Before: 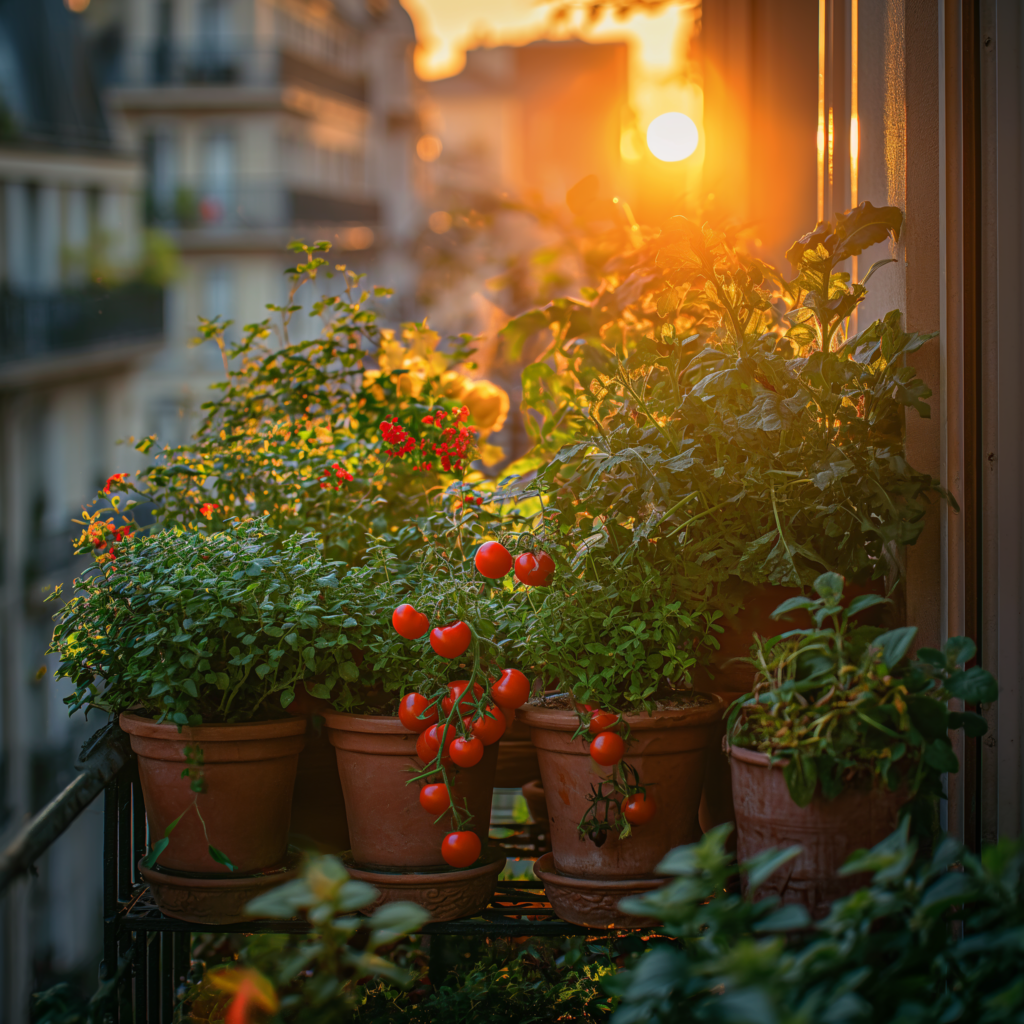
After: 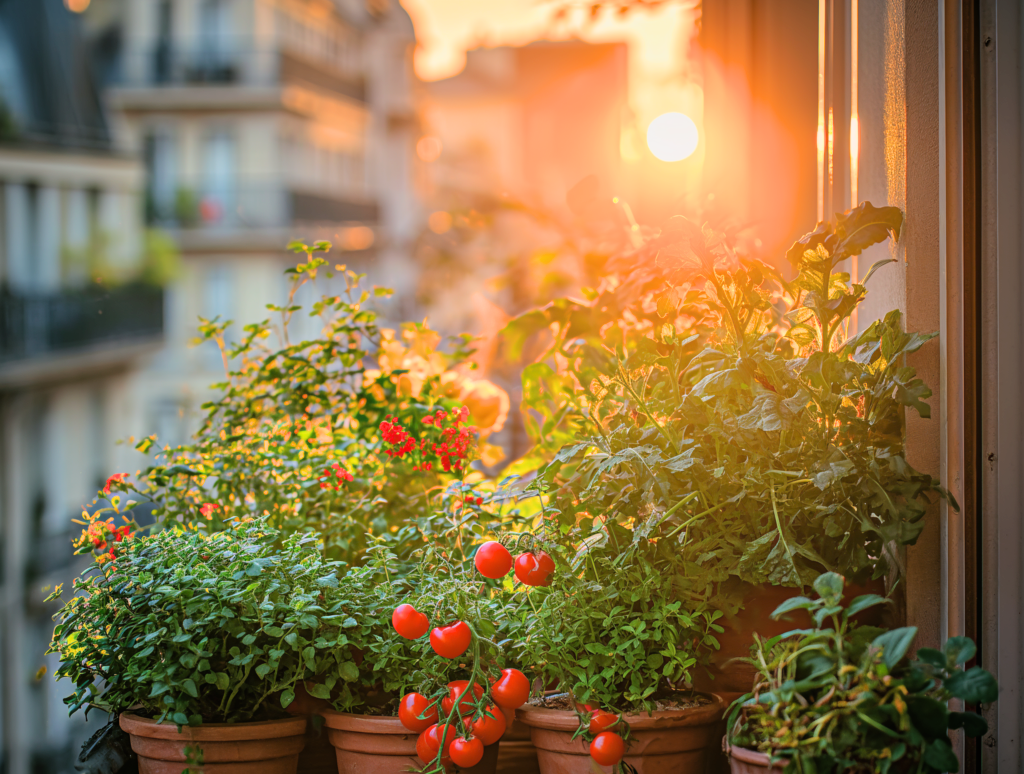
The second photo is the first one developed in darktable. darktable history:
crop: bottom 24.403%
exposure: black level correction 0, exposure 1.199 EV, compensate highlight preservation false
filmic rgb: black relative exposure -7.65 EV, white relative exposure 4.56 EV, hardness 3.61, contrast 1.059, color science v6 (2022)
